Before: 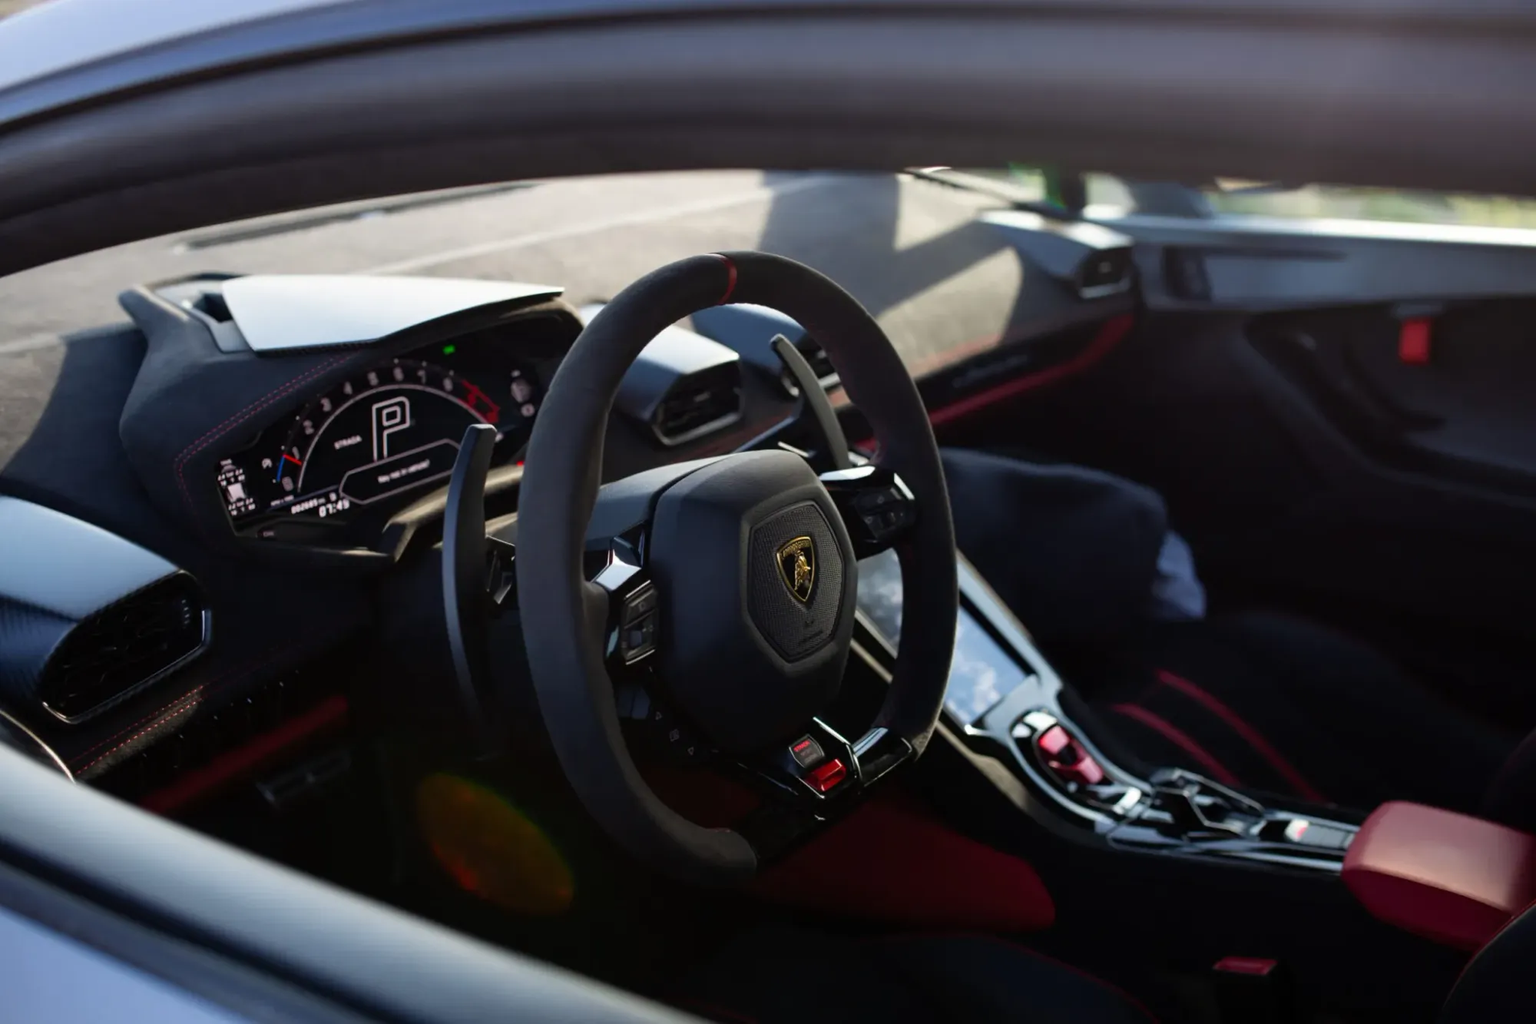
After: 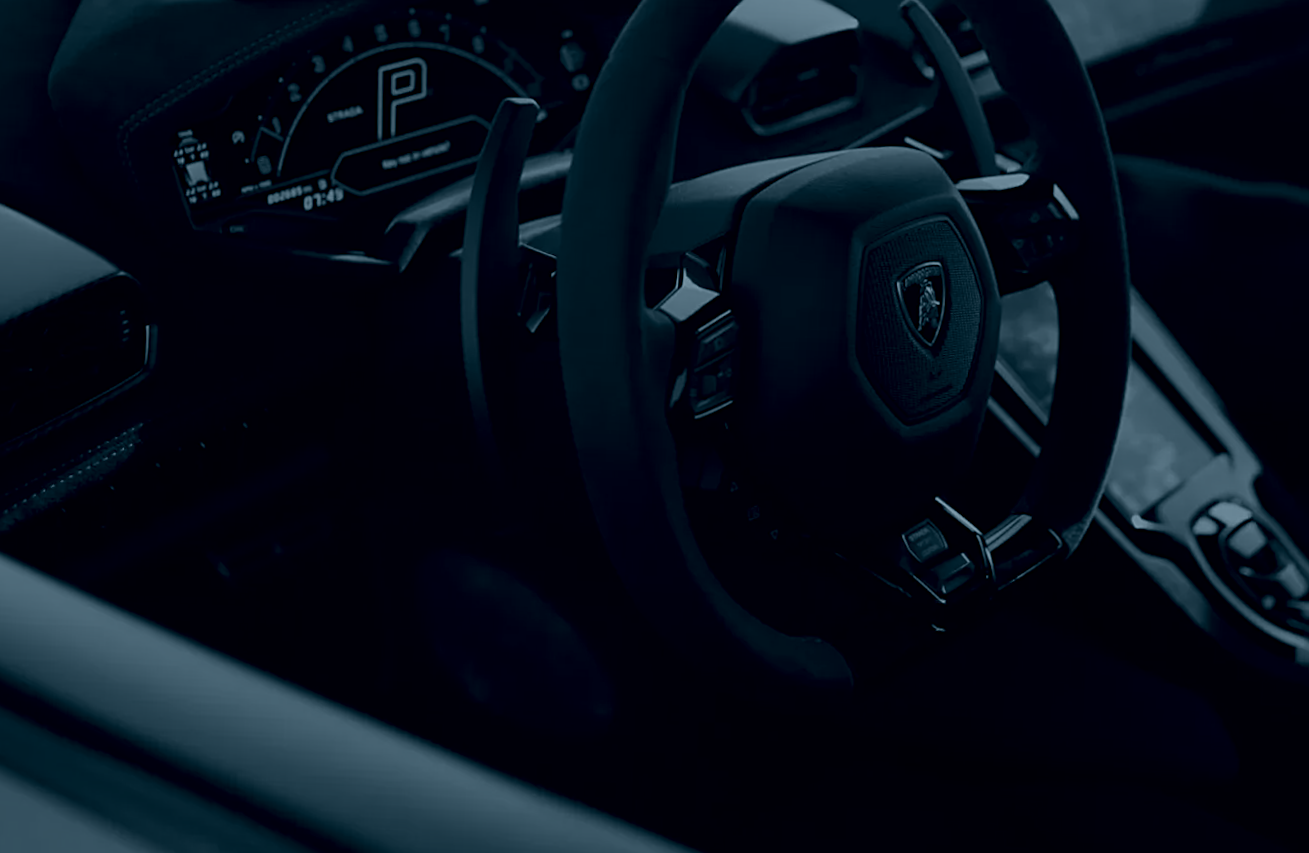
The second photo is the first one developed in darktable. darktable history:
rotate and perspective: rotation 1.57°, crop left 0.018, crop right 0.982, crop top 0.039, crop bottom 0.961
sharpen: on, module defaults
colorize: hue 194.4°, saturation 29%, source mix 61.75%, lightness 3.98%, version 1
crop and rotate: angle -0.82°, left 3.85%, top 31.828%, right 27.992%
